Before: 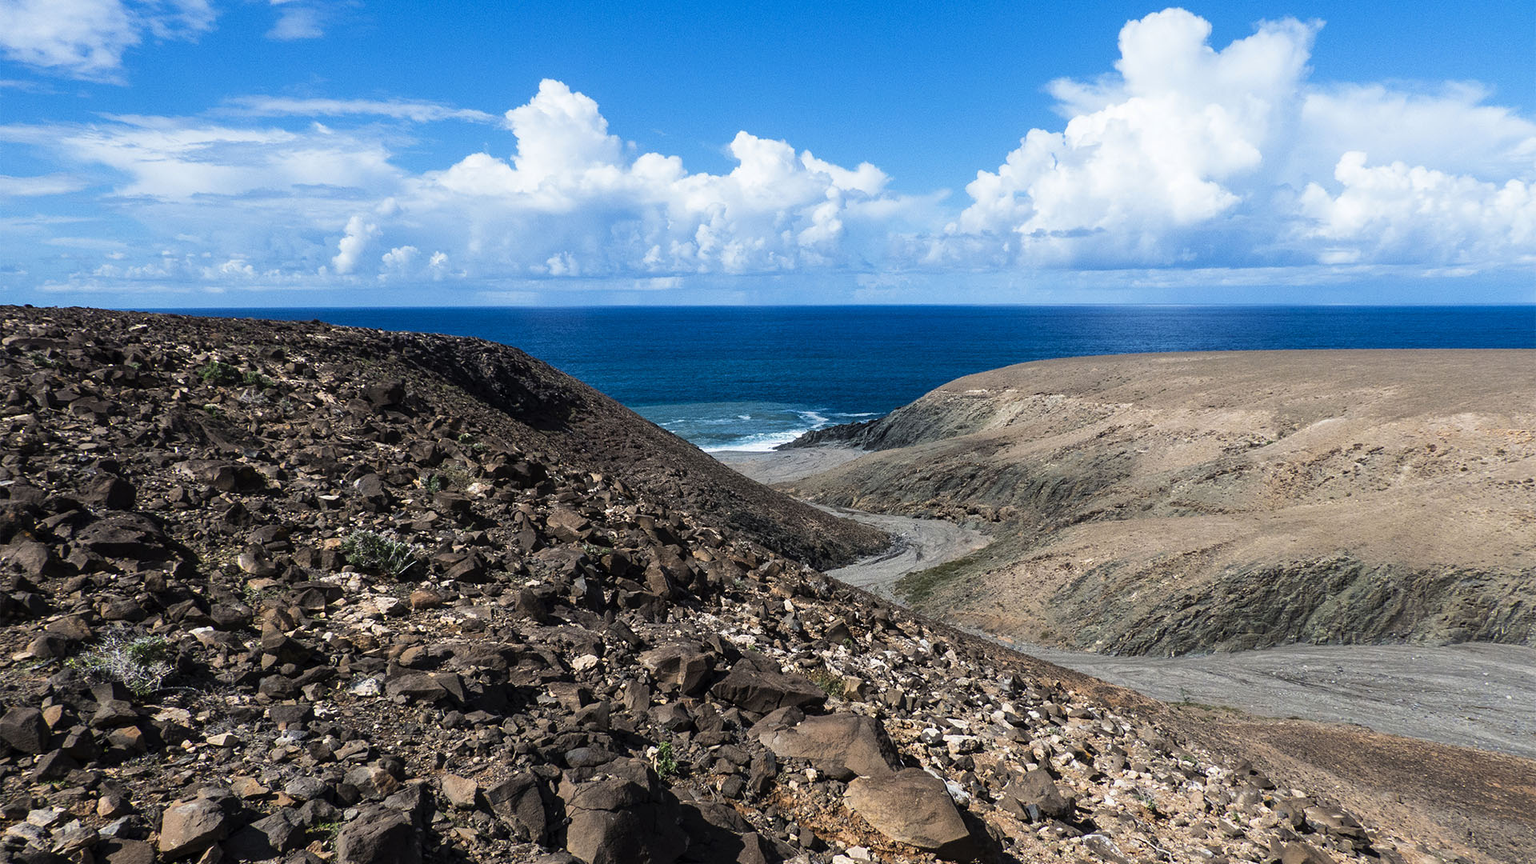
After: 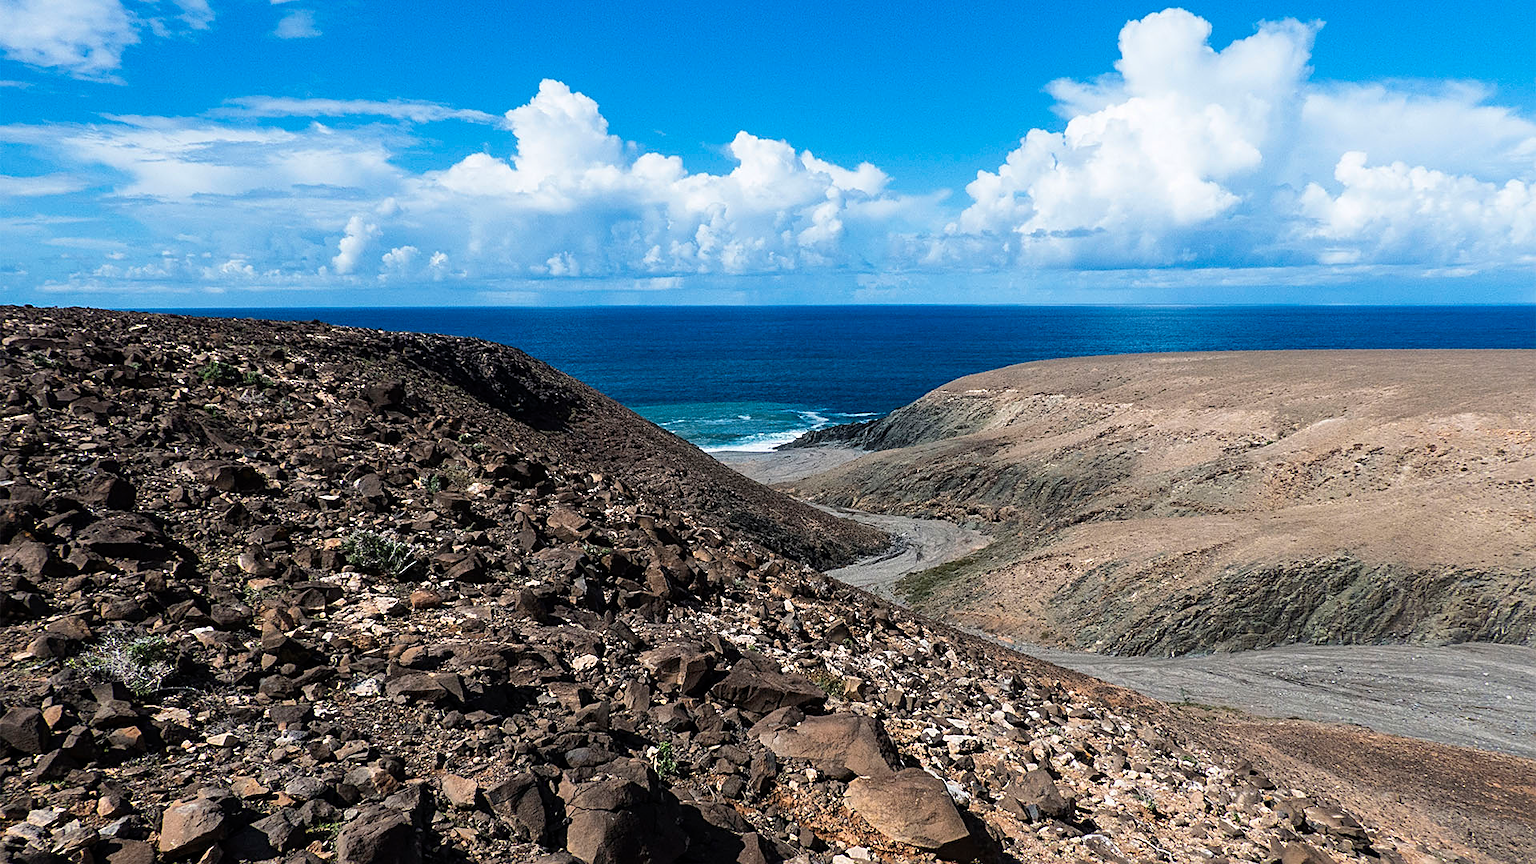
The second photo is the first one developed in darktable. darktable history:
color balance rgb: power › hue 75.18°, highlights gain › chroma 0.179%, highlights gain › hue 329.85°, perceptual saturation grading › global saturation -4.053%, perceptual saturation grading › shadows -1.458%, global vibrance 10.942%
sharpen: on, module defaults
